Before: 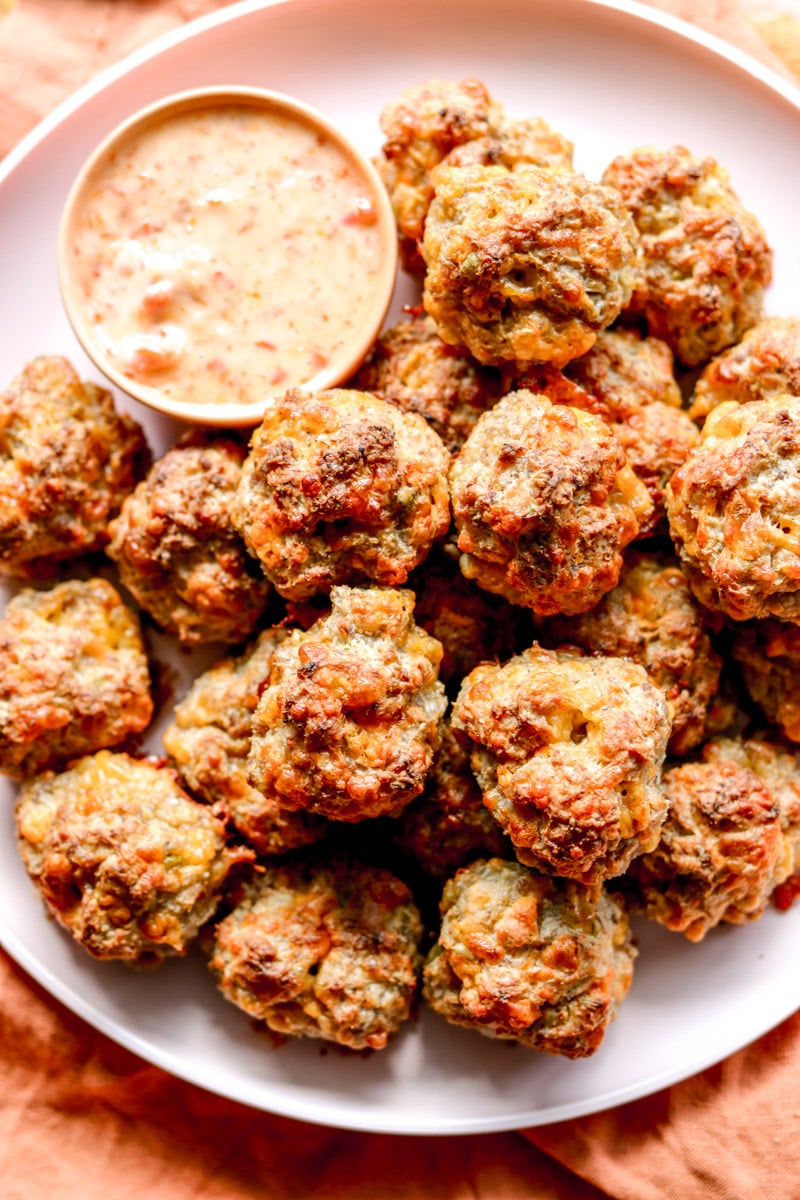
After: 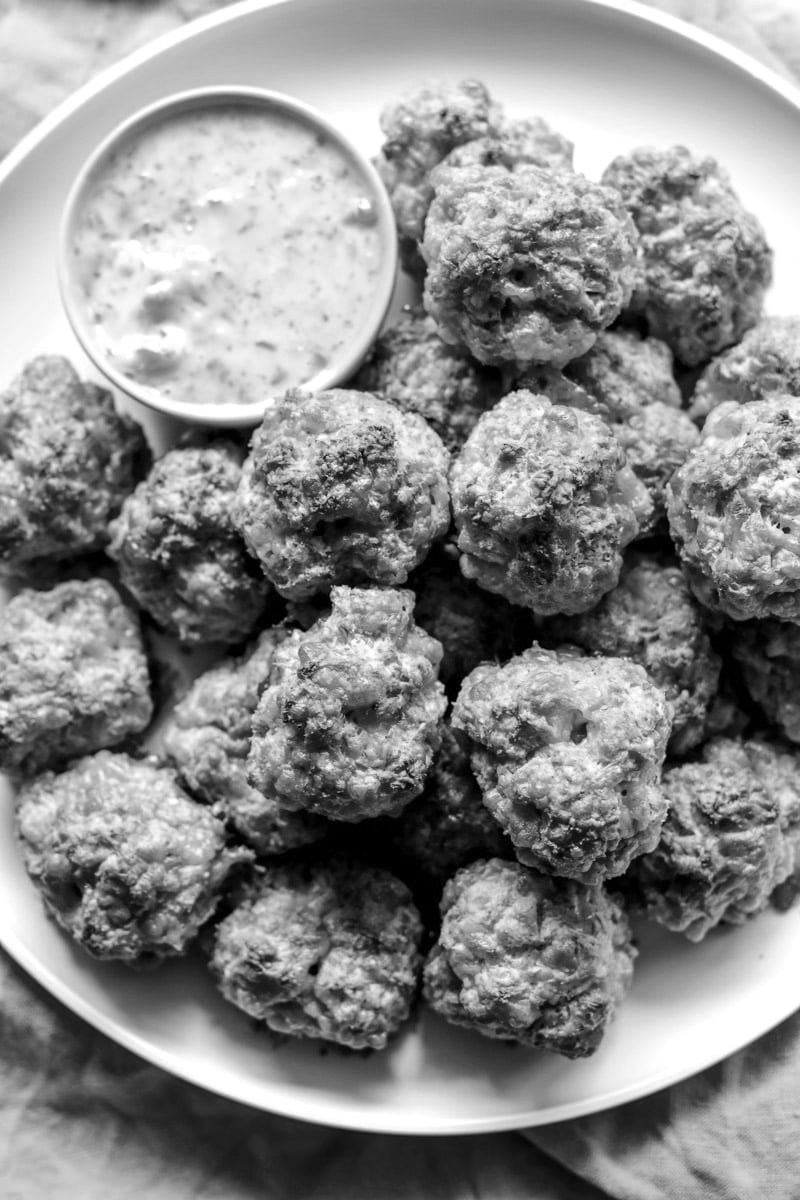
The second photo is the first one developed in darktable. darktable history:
color calibration: output gray [0.22, 0.42, 0.37, 0], x 0.38, y 0.39, temperature 4075.69 K
